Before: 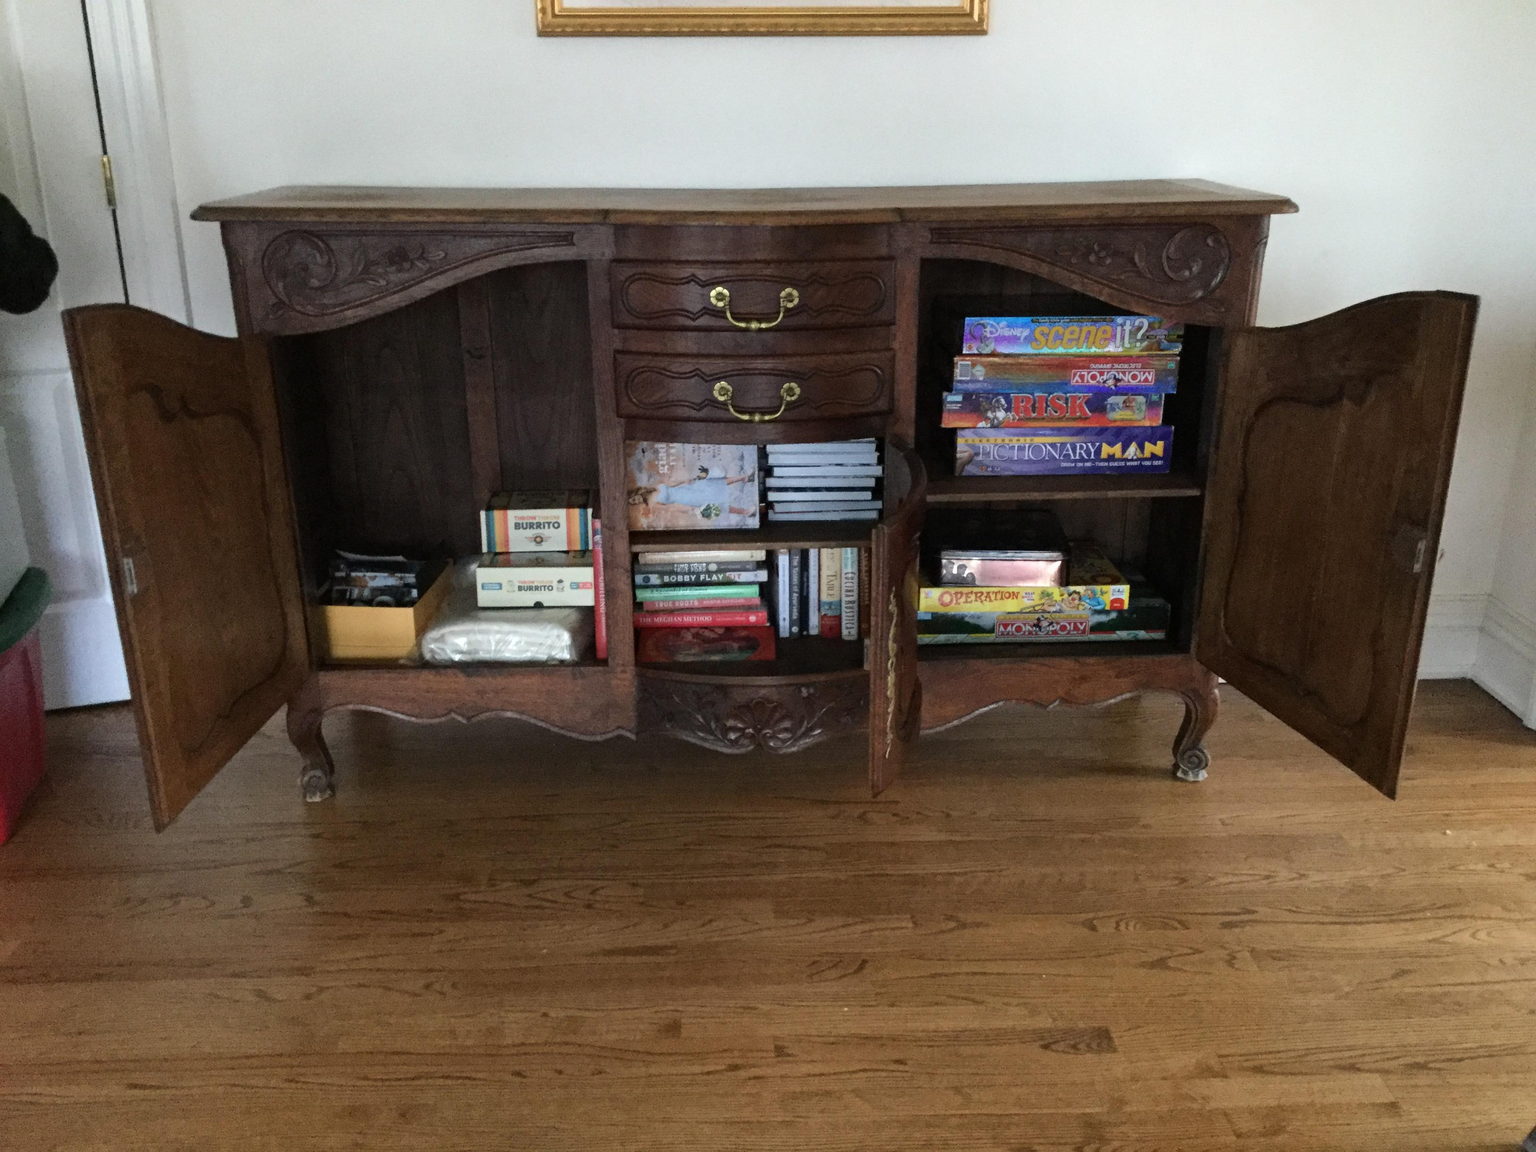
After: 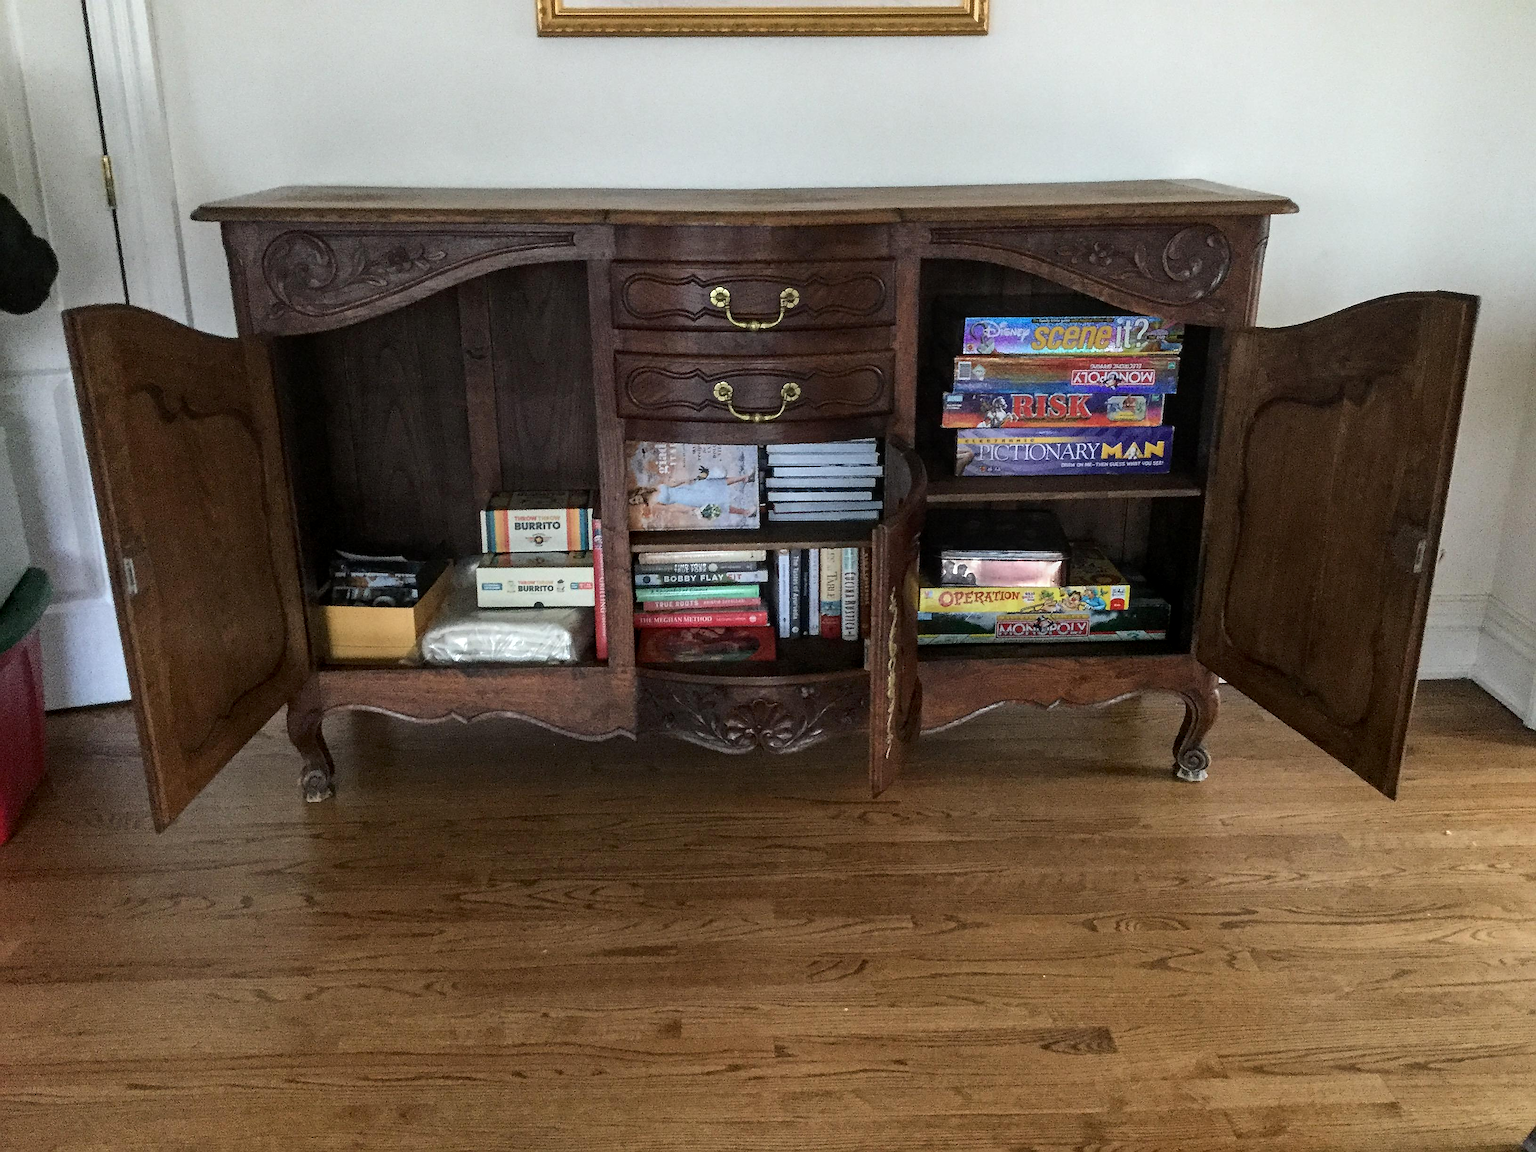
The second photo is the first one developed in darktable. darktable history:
local contrast: on, module defaults
contrast brightness saturation: contrast 0.075, saturation 0.019
sharpen: radius 1.412, amount 1.254, threshold 0.707
